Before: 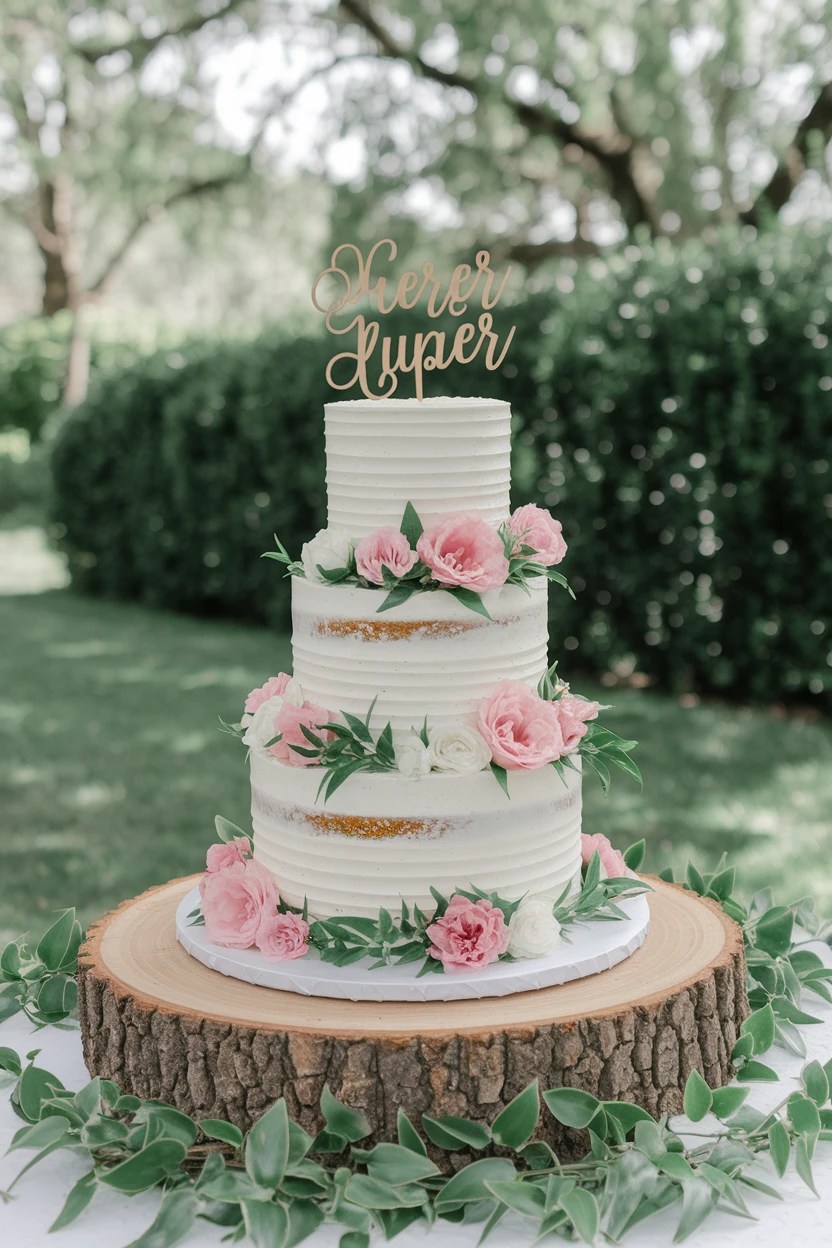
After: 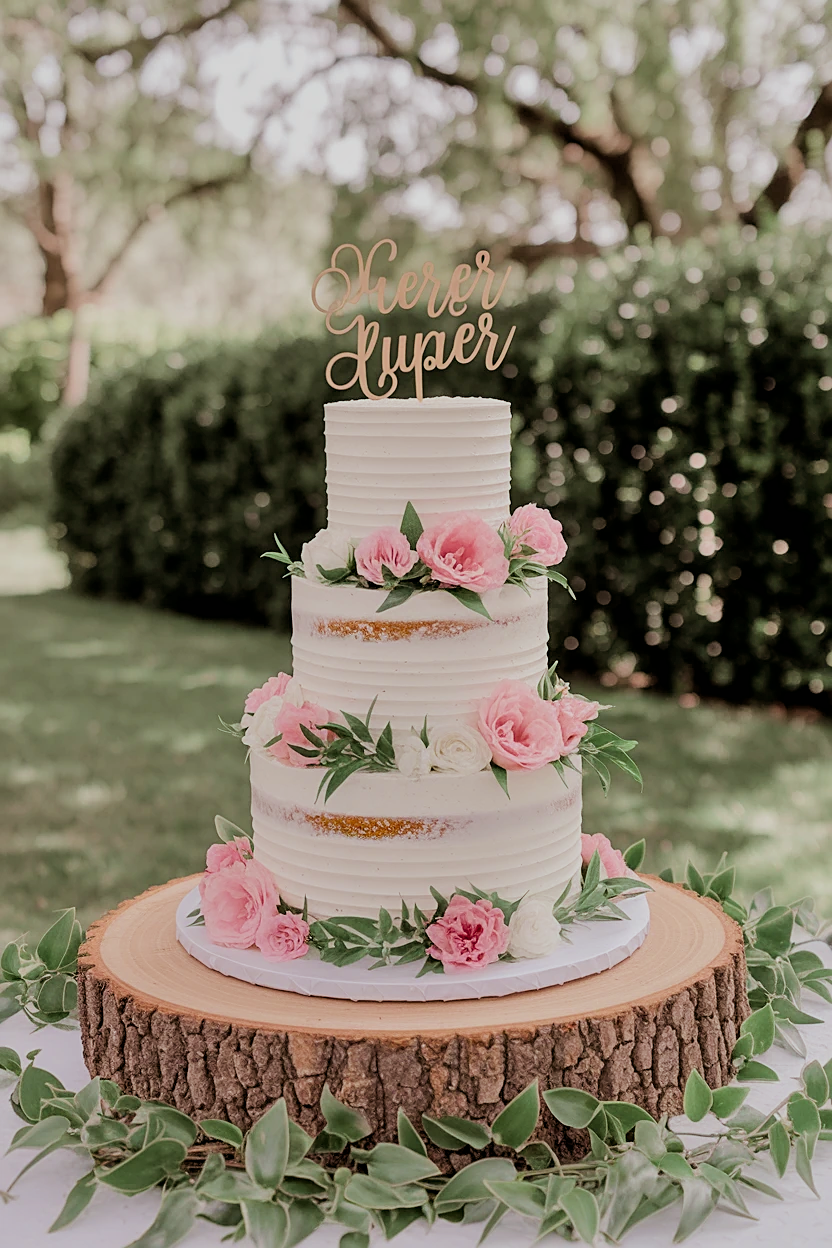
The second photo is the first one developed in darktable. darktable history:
white balance: red 1, blue 1
velvia: on, module defaults
exposure: black level correction 0.005, exposure 0.001 EV, compensate highlight preservation false
shadows and highlights: soften with gaussian
rgb levels: mode RGB, independent channels, levels [[0, 0.474, 1], [0, 0.5, 1], [0, 0.5, 1]]
filmic rgb: hardness 4.17
sharpen: on, module defaults
